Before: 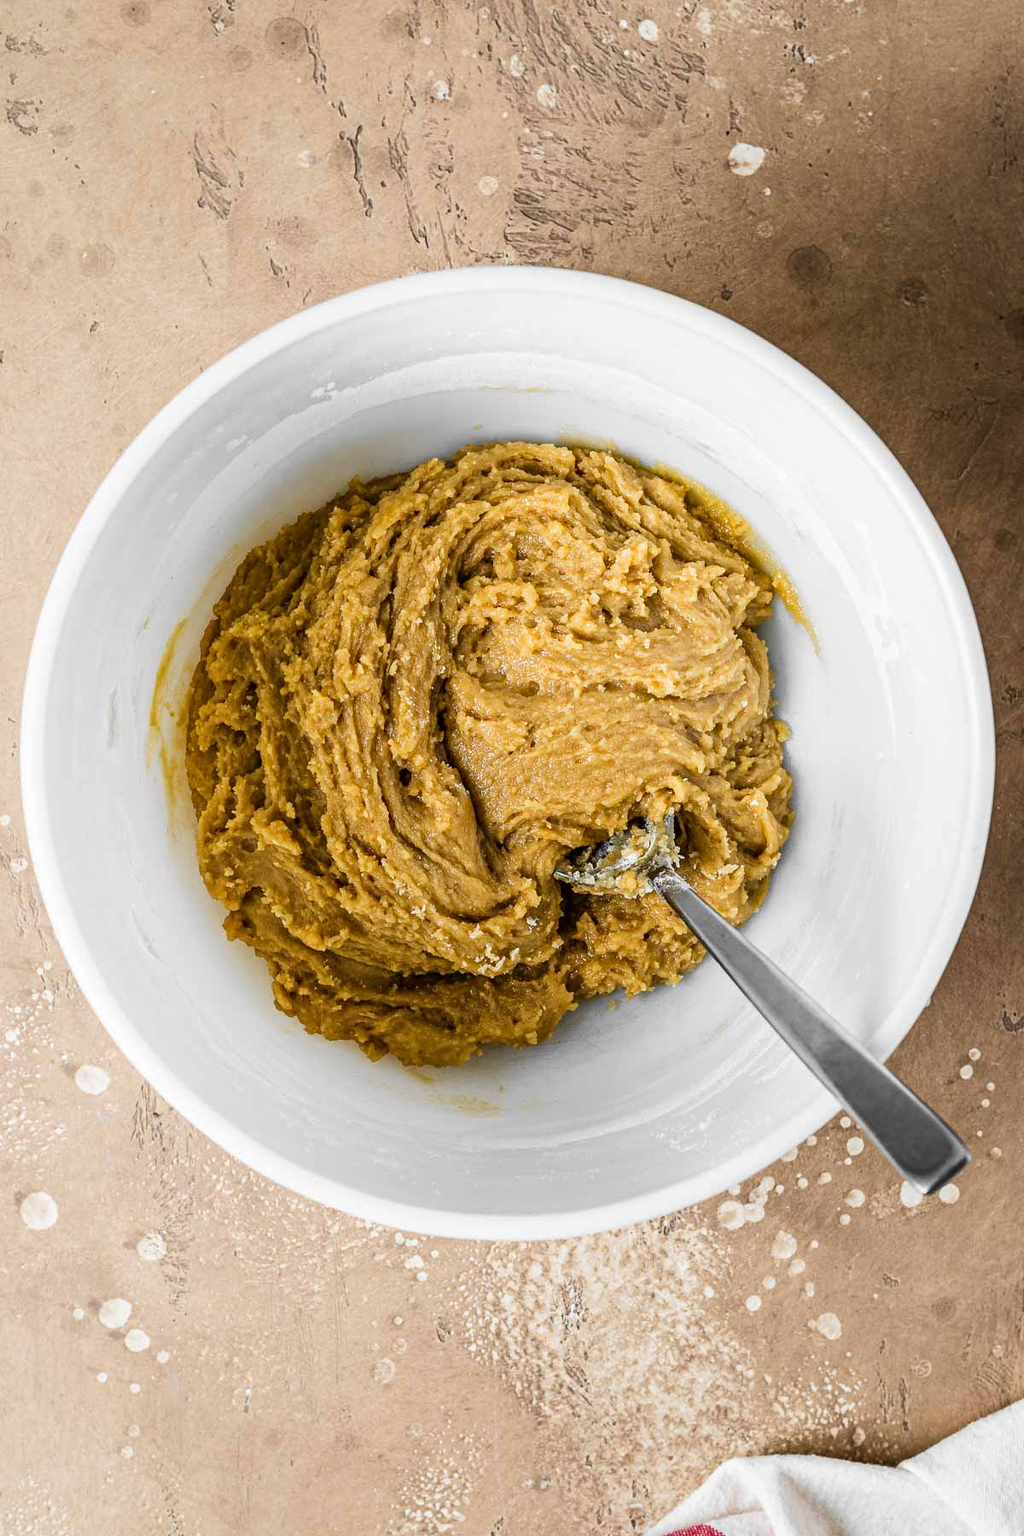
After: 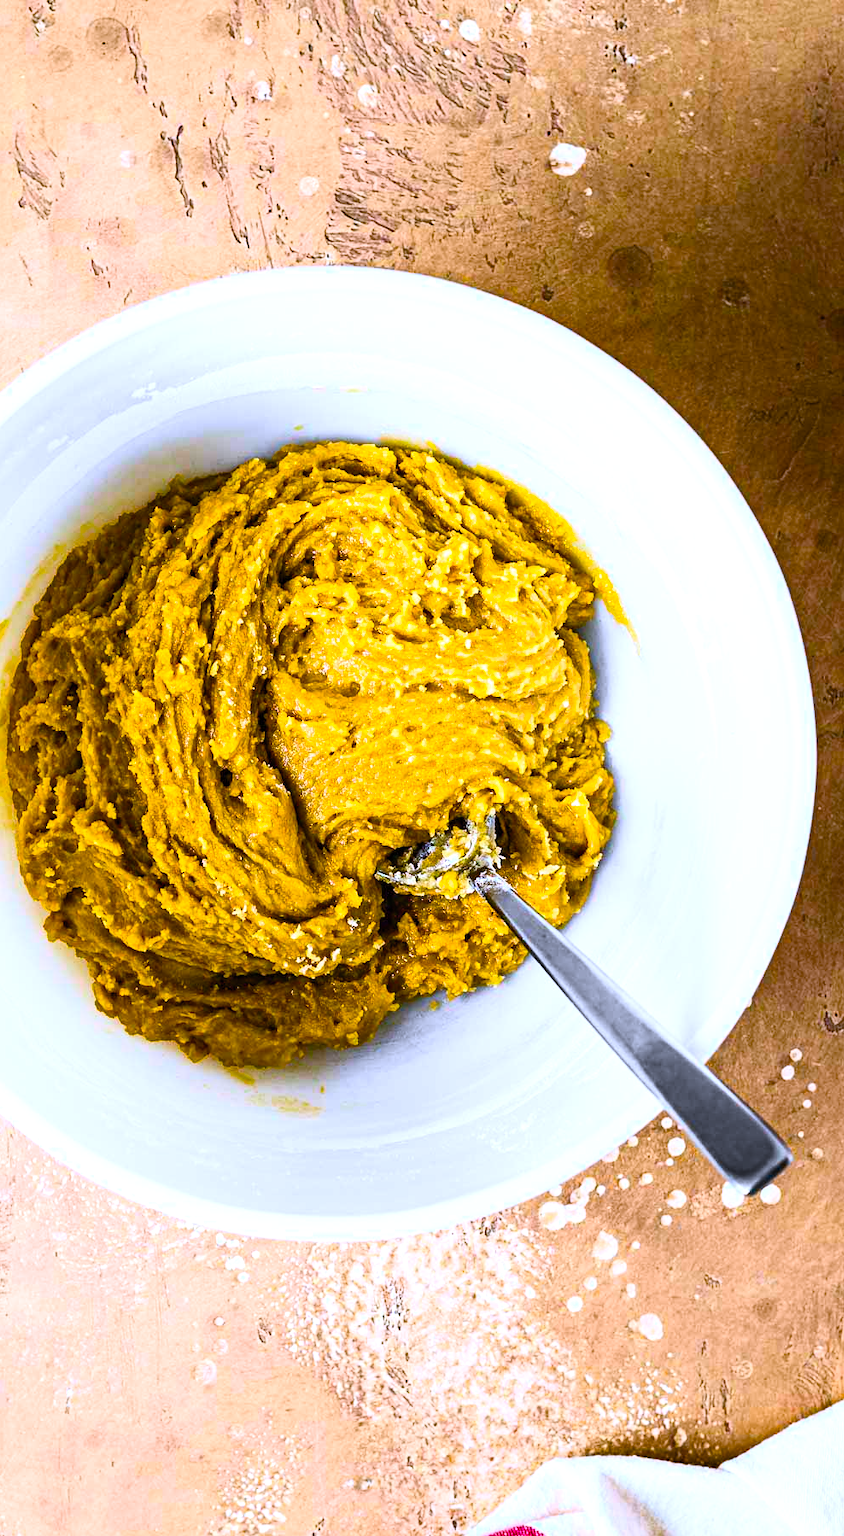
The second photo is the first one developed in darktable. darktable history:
haze removal: compatibility mode true, adaptive false
white balance: red 0.967, blue 1.119, emerald 0.756
contrast brightness saturation: contrast 0.2, brightness 0.16, saturation 0.22
color balance rgb: linear chroma grading › global chroma 9%, perceptual saturation grading › global saturation 36%, perceptual saturation grading › shadows 35%, perceptual brilliance grading › global brilliance 15%, perceptual brilliance grading › shadows -35%, global vibrance 15%
crop: left 17.582%, bottom 0.031%
tone equalizer: on, module defaults
